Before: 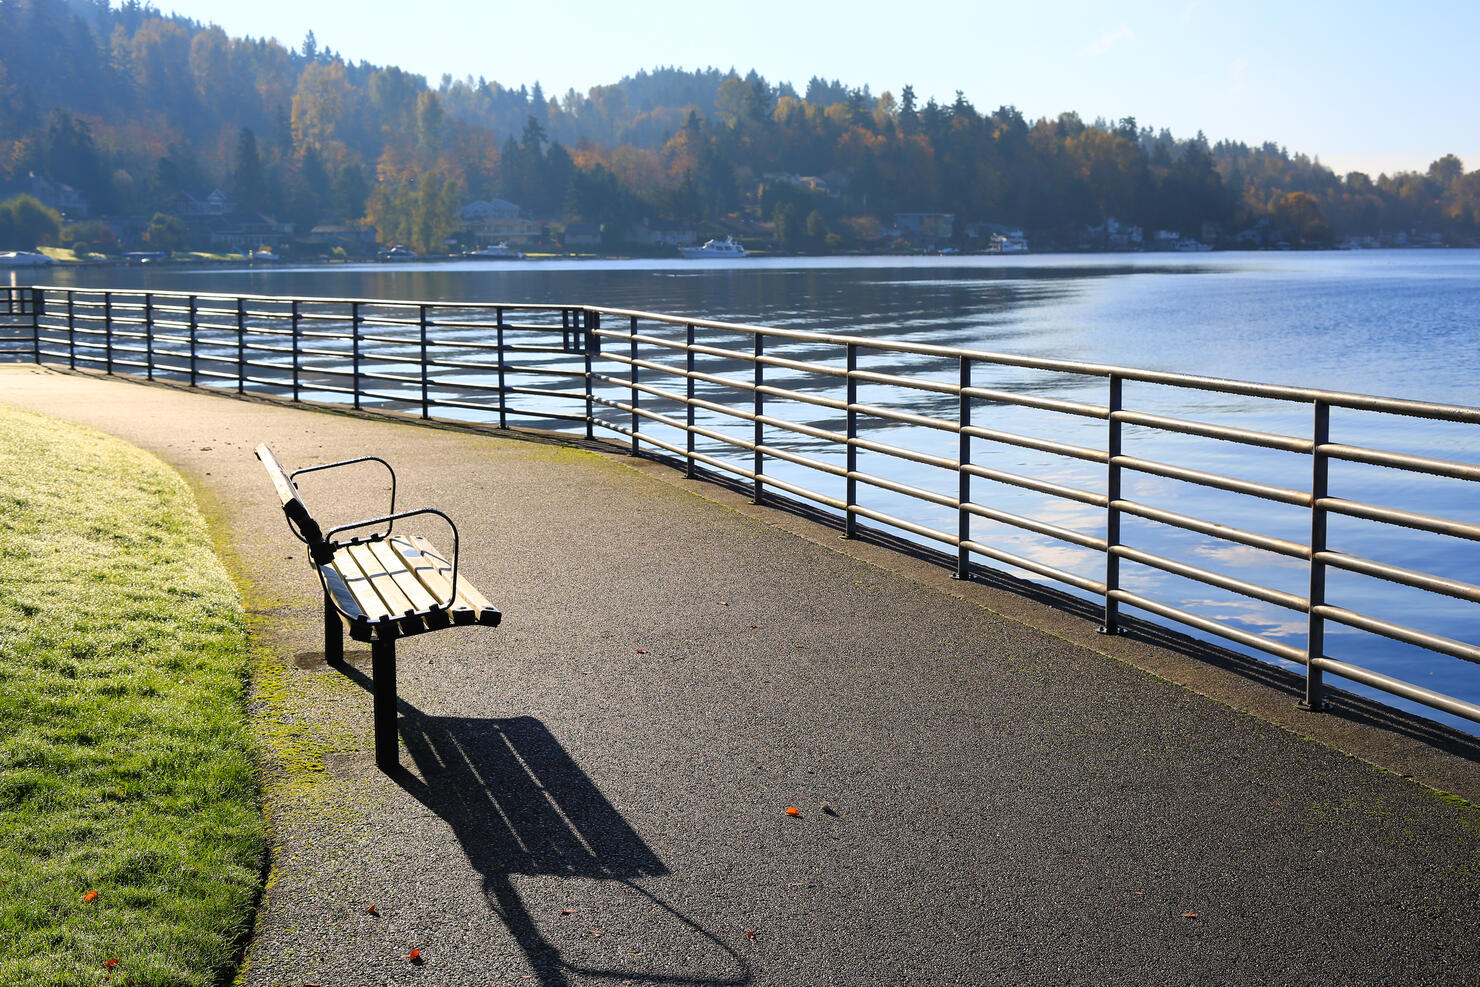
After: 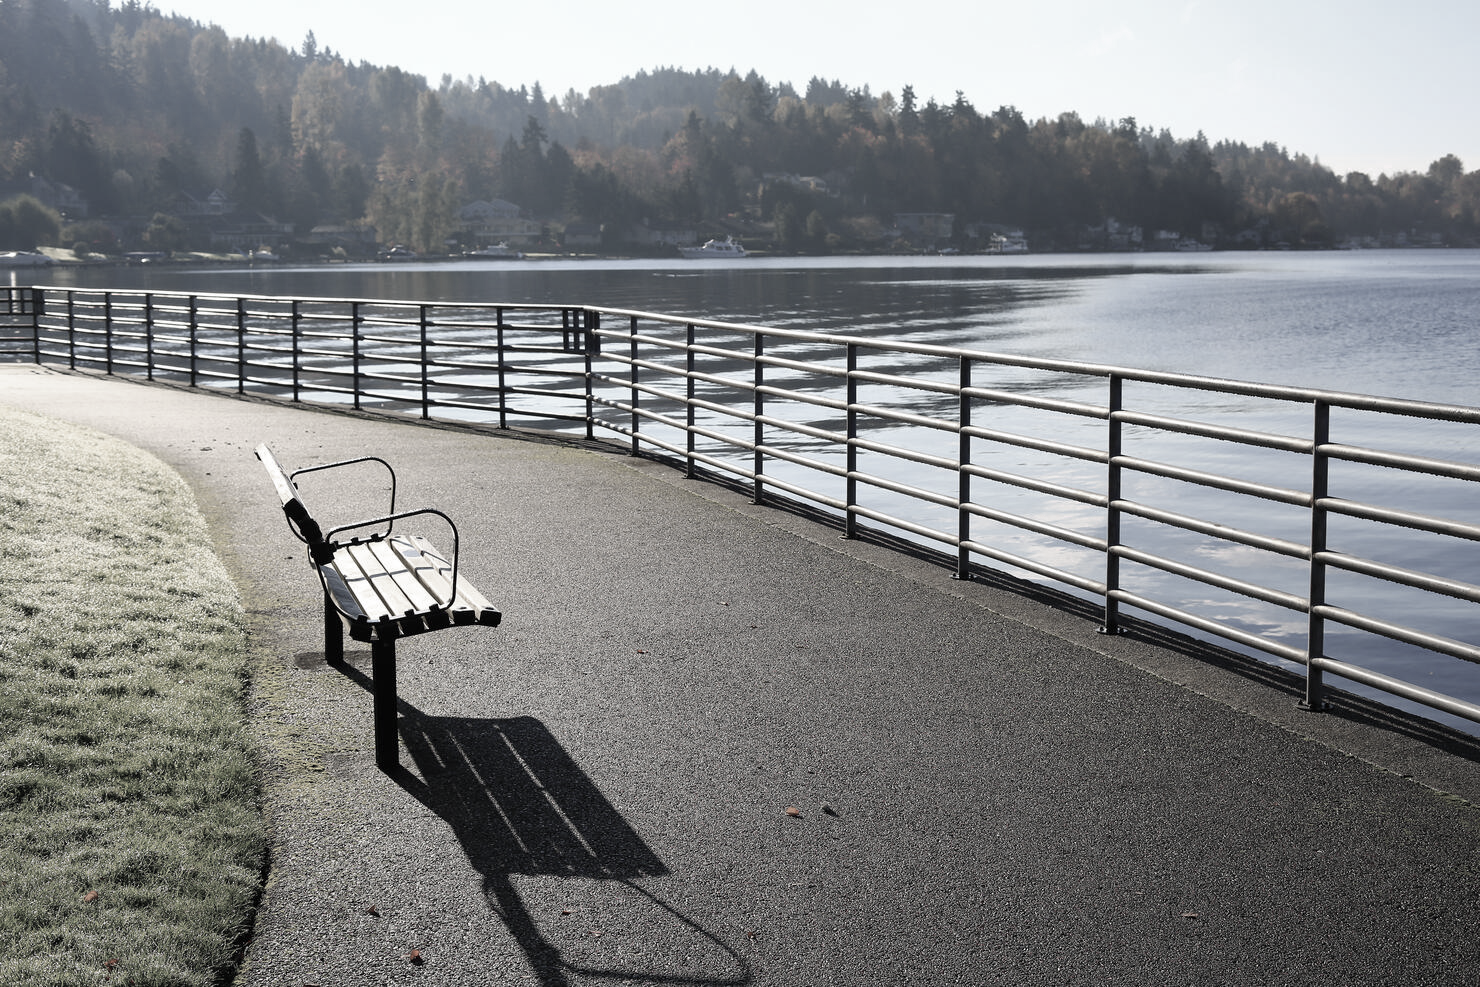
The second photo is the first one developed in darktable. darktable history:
color zones: curves: ch0 [(0, 0.6) (0.129, 0.508) (0.193, 0.483) (0.429, 0.5) (0.571, 0.5) (0.714, 0.5) (0.857, 0.5) (1, 0.6)]; ch1 [(0, 0.481) (0.112, 0.245) (0.213, 0.223) (0.429, 0.233) (0.571, 0.231) (0.683, 0.242) (0.857, 0.296) (1, 0.481)], mix 42.8%
